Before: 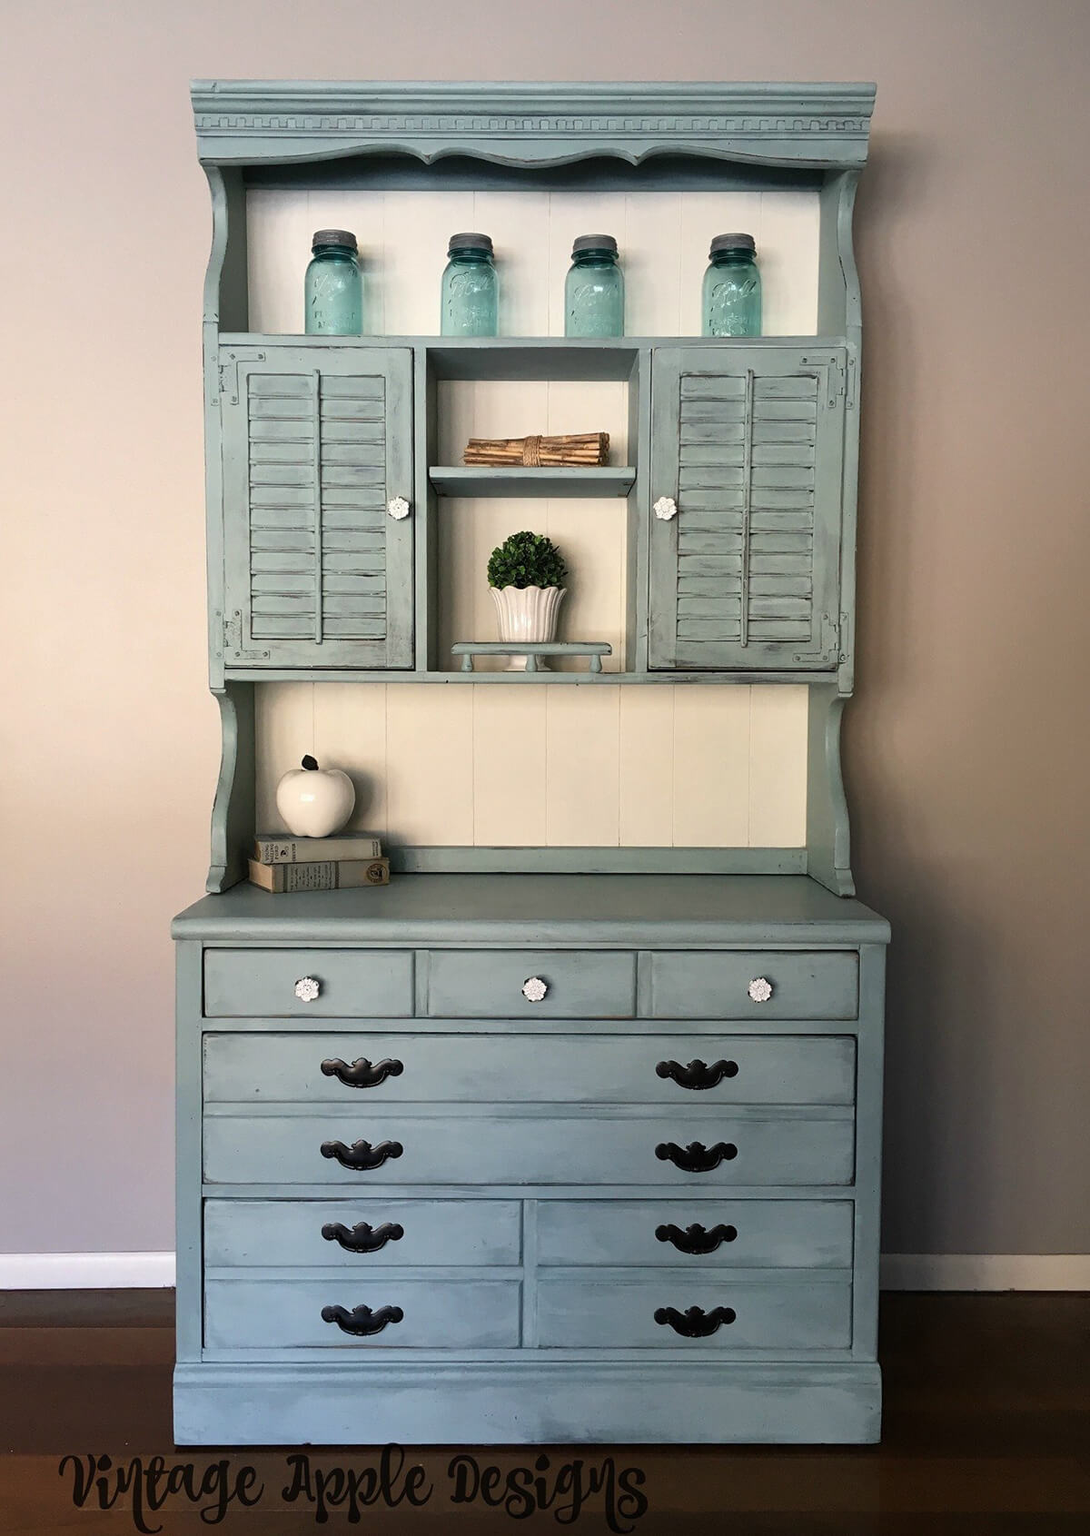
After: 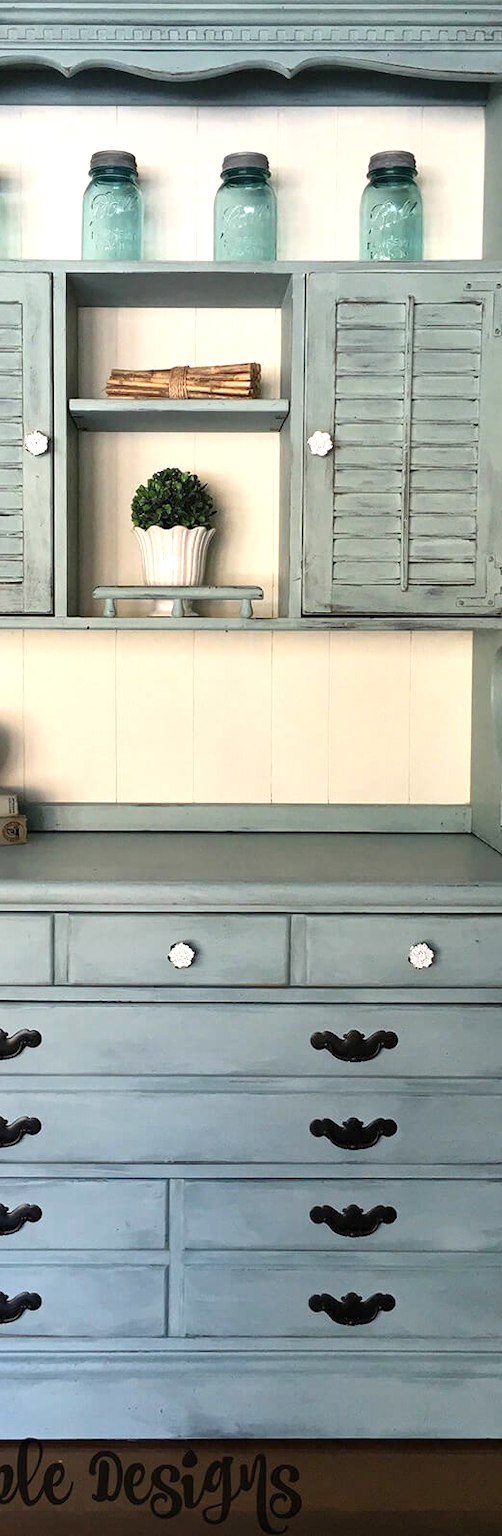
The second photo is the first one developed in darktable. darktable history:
crop: left 33.452%, top 6.025%, right 23.155%
exposure: black level correction 0, exposure 0.5 EV, compensate exposure bias true, compensate highlight preservation false
